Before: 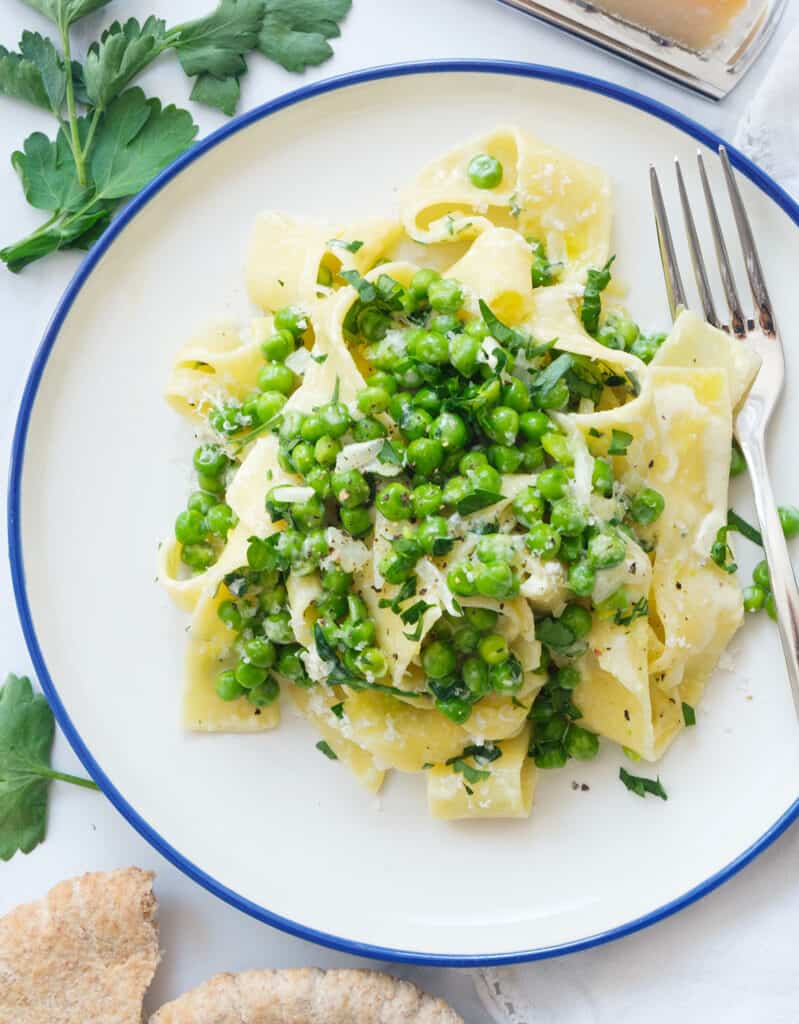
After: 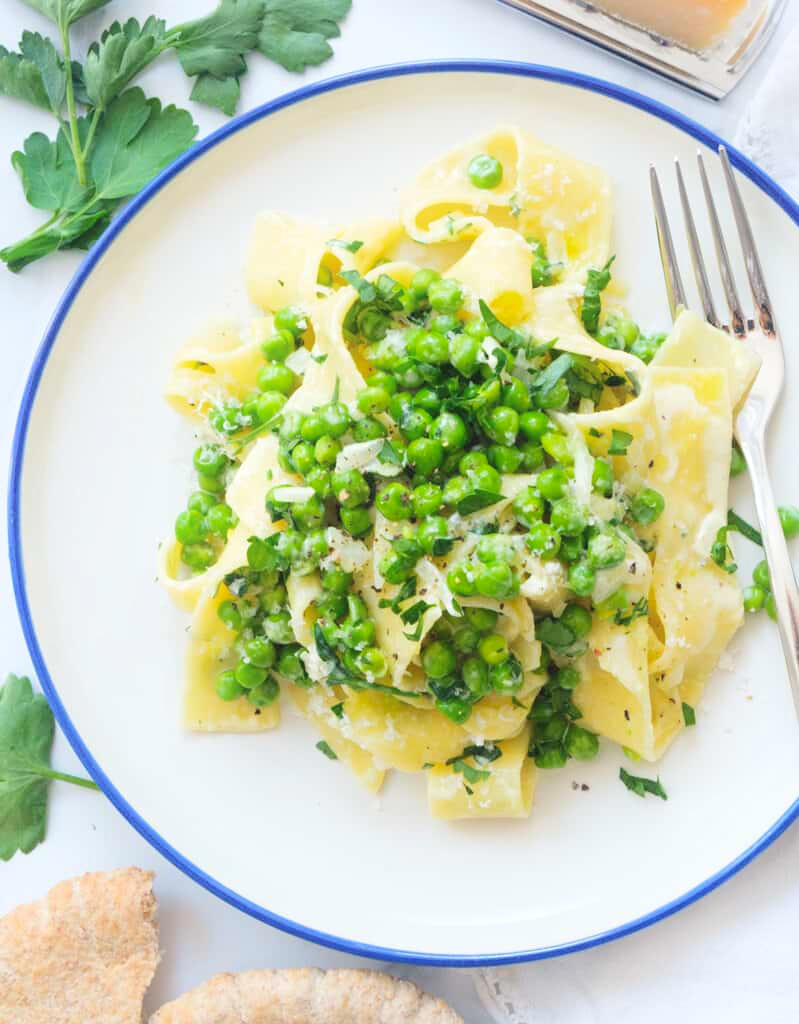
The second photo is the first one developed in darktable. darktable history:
contrast brightness saturation: contrast 0.03, brightness 0.06, saturation 0.13
shadows and highlights: shadows -70, highlights 35, soften with gaussian
exposure: black level correction -0.003, exposure 0.04 EV, compensate highlight preservation false
